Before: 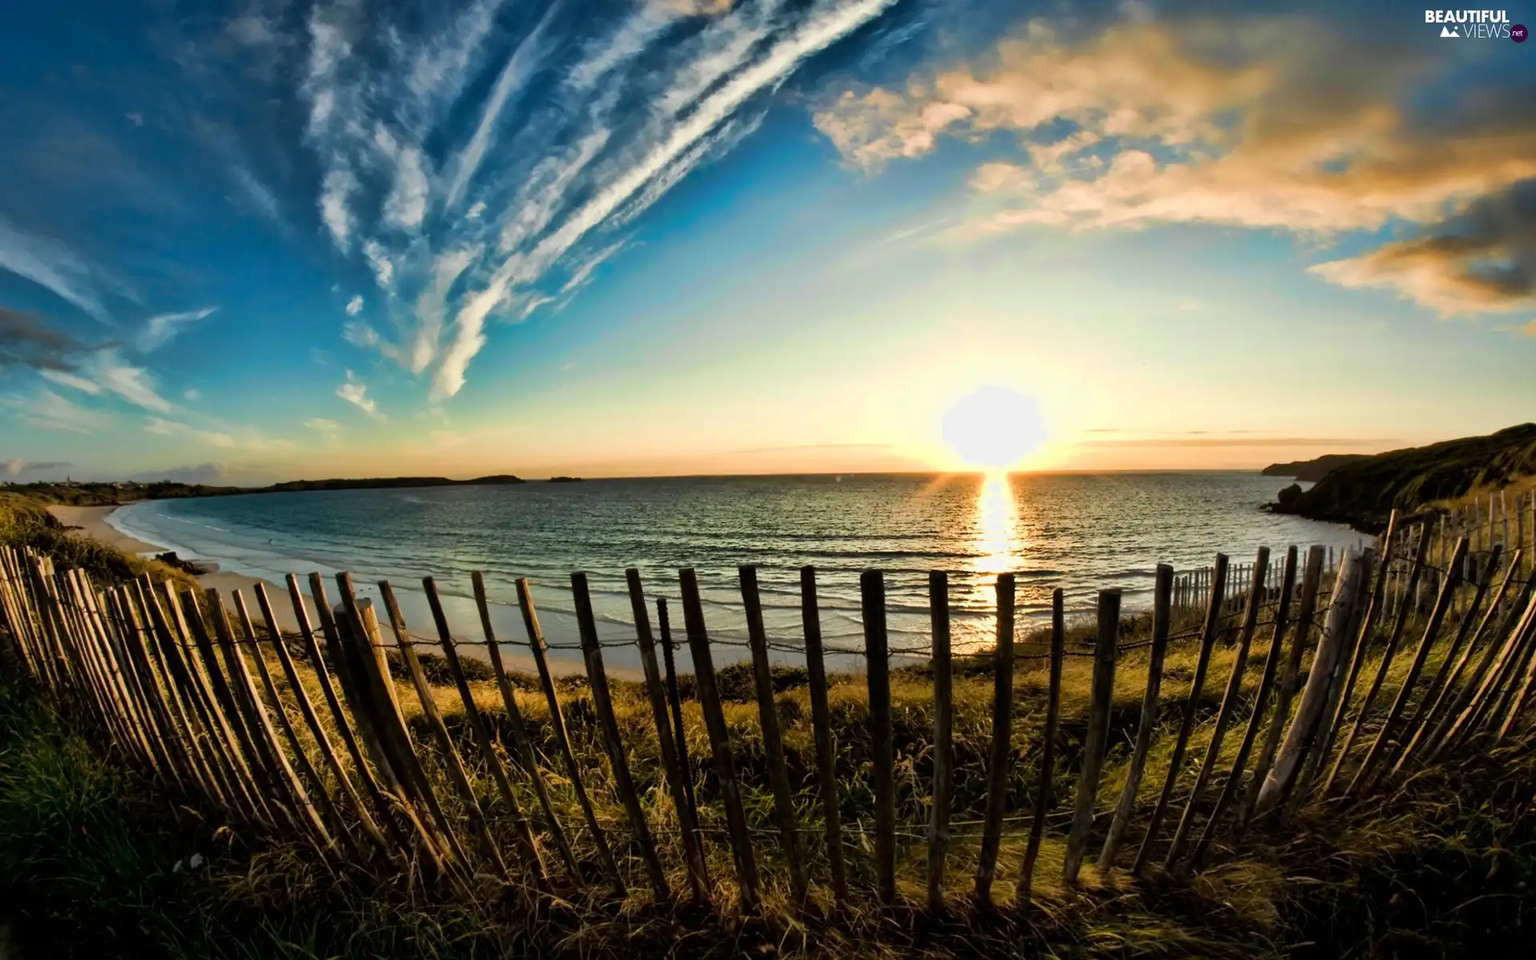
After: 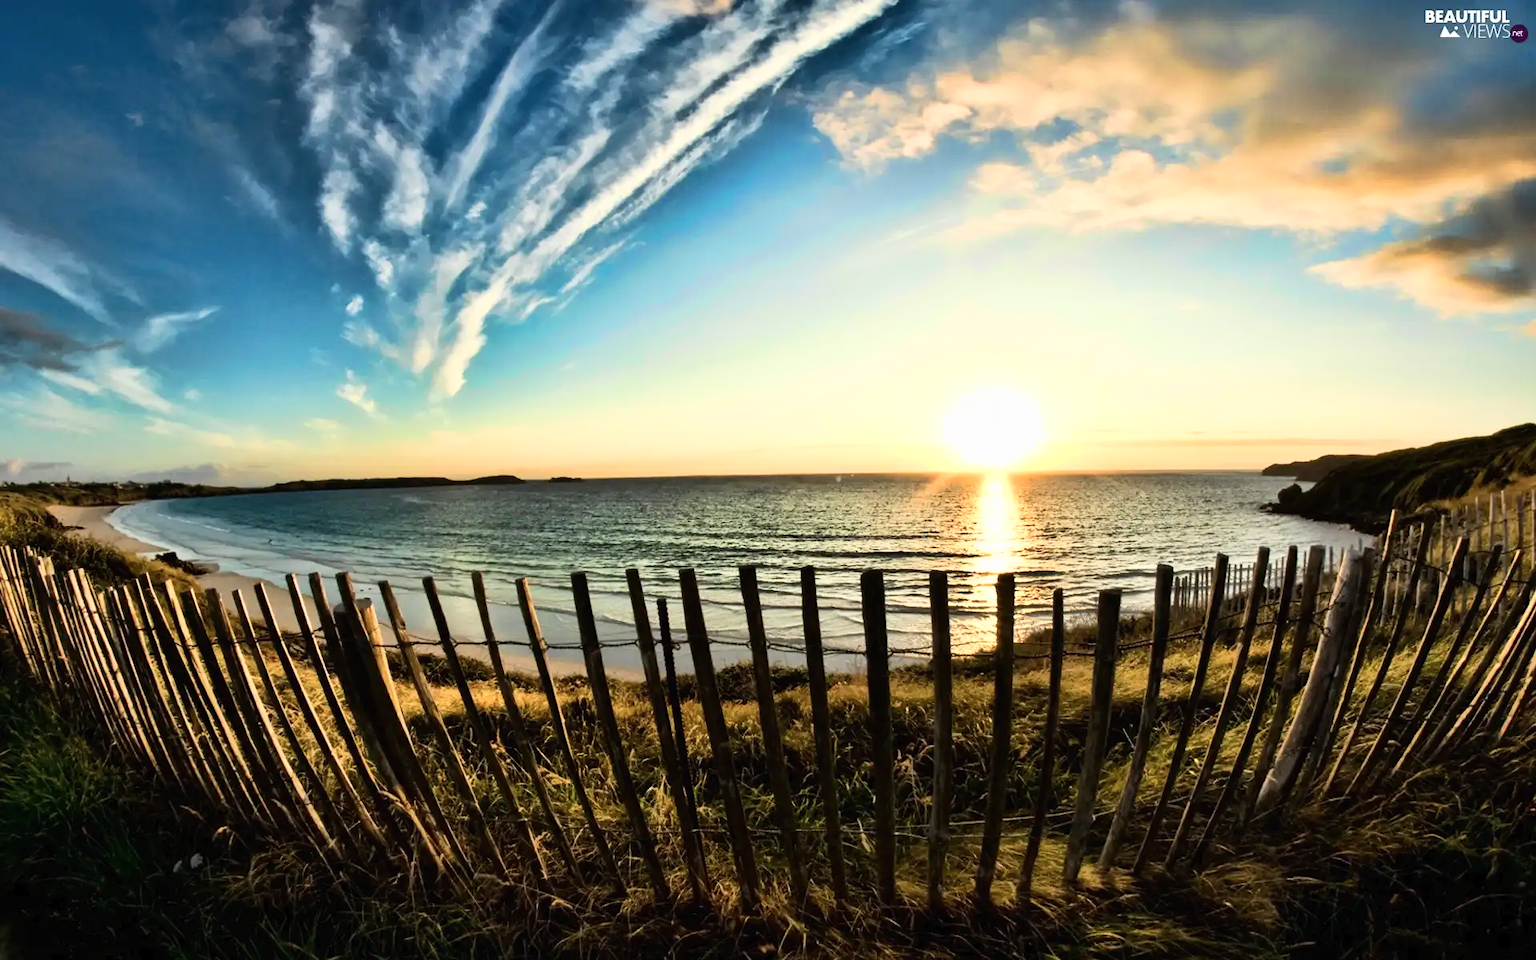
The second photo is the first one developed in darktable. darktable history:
tone curve: curves: ch0 [(0, 0) (0.003, 0.011) (0.011, 0.02) (0.025, 0.032) (0.044, 0.046) (0.069, 0.071) (0.1, 0.107) (0.136, 0.144) (0.177, 0.189) (0.224, 0.244) (0.277, 0.309) (0.335, 0.398) (0.399, 0.477) (0.468, 0.583) (0.543, 0.675) (0.623, 0.772) (0.709, 0.855) (0.801, 0.926) (0.898, 0.979) (1, 1)], color space Lab, independent channels, preserve colors none
